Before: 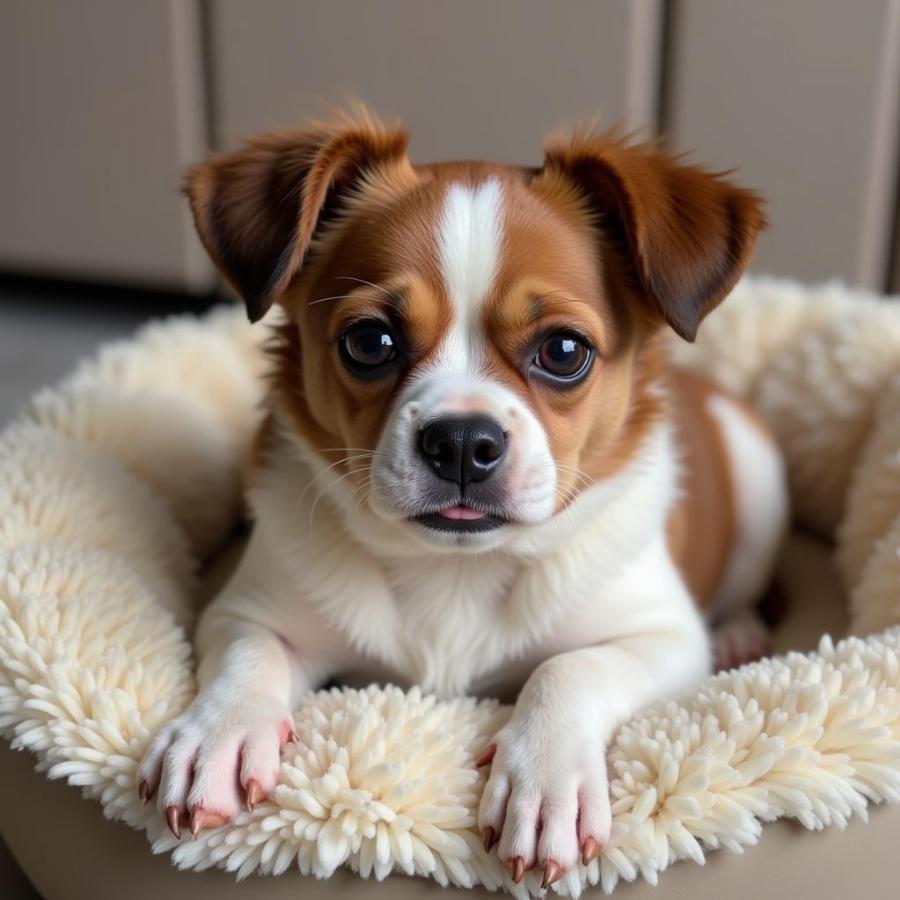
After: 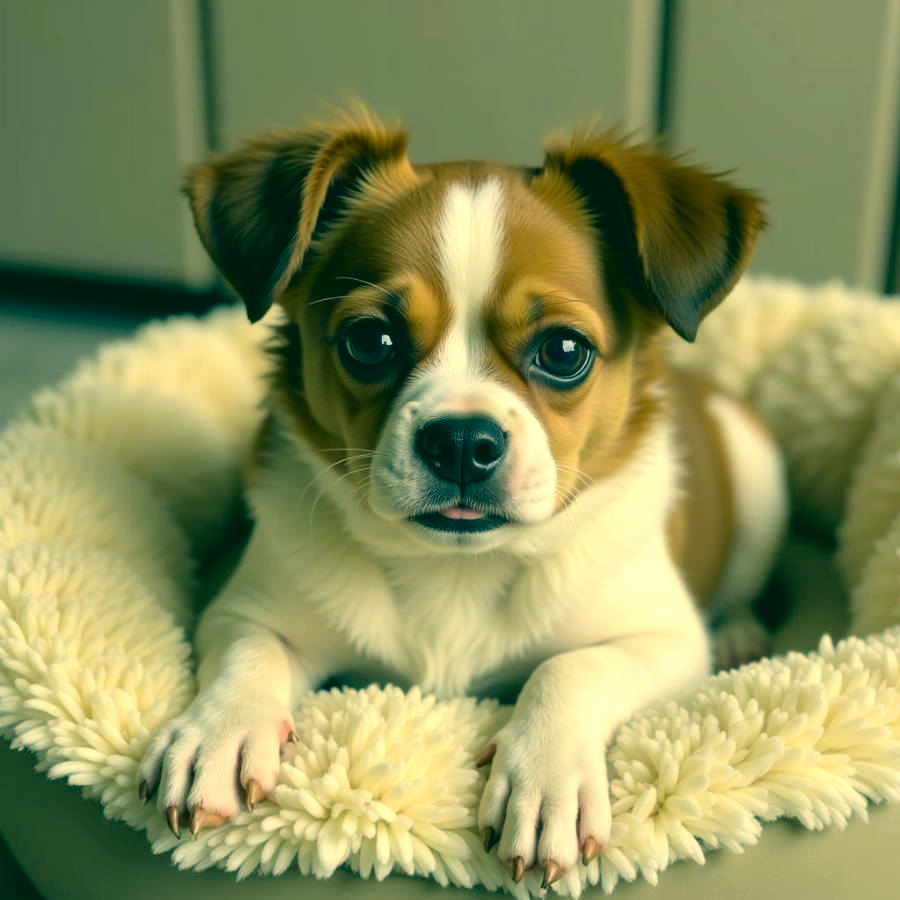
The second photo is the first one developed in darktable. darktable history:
exposure: exposure 0.253 EV, compensate highlight preservation false
color correction: highlights a* 1.77, highlights b* 33.84, shadows a* -35.89, shadows b* -5.91
